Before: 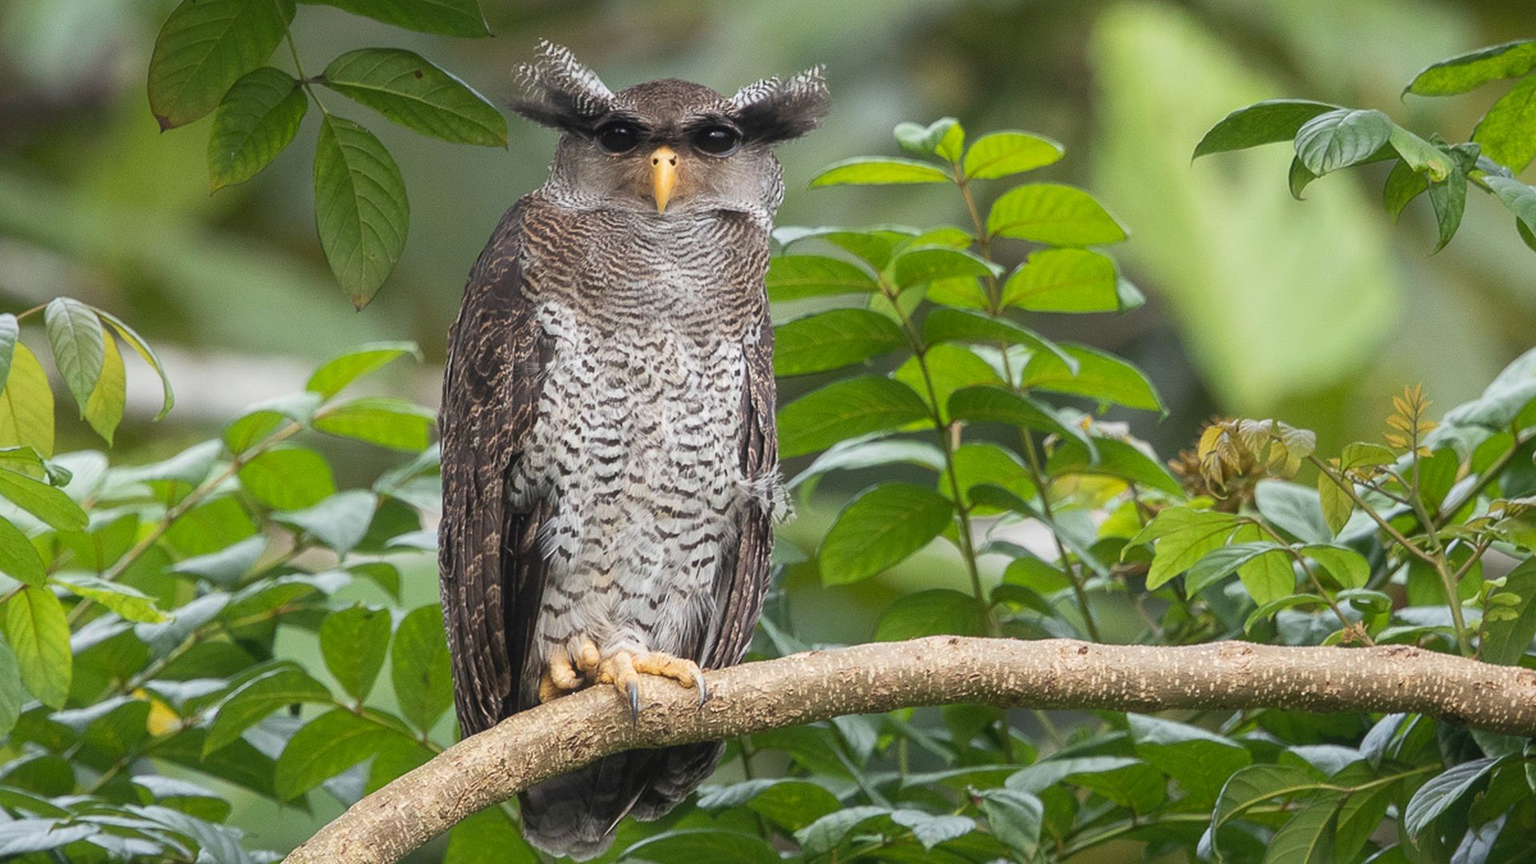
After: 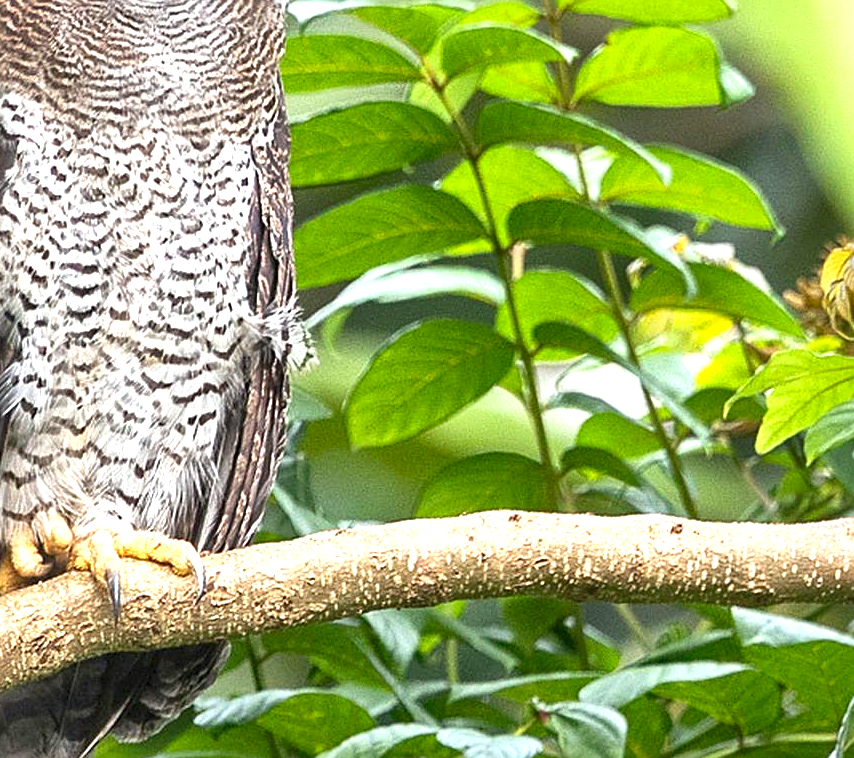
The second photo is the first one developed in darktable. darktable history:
sharpen: on, module defaults
crop: left 35.27%, top 26.342%, right 20.232%, bottom 3.42%
exposure: black level correction 0, exposure 0.948 EV, compensate highlight preservation false
haze removal: compatibility mode true, adaptive false
local contrast: mode bilateral grid, contrast 20, coarseness 50, detail 172%, midtone range 0.2
contrast brightness saturation: saturation 0.122
